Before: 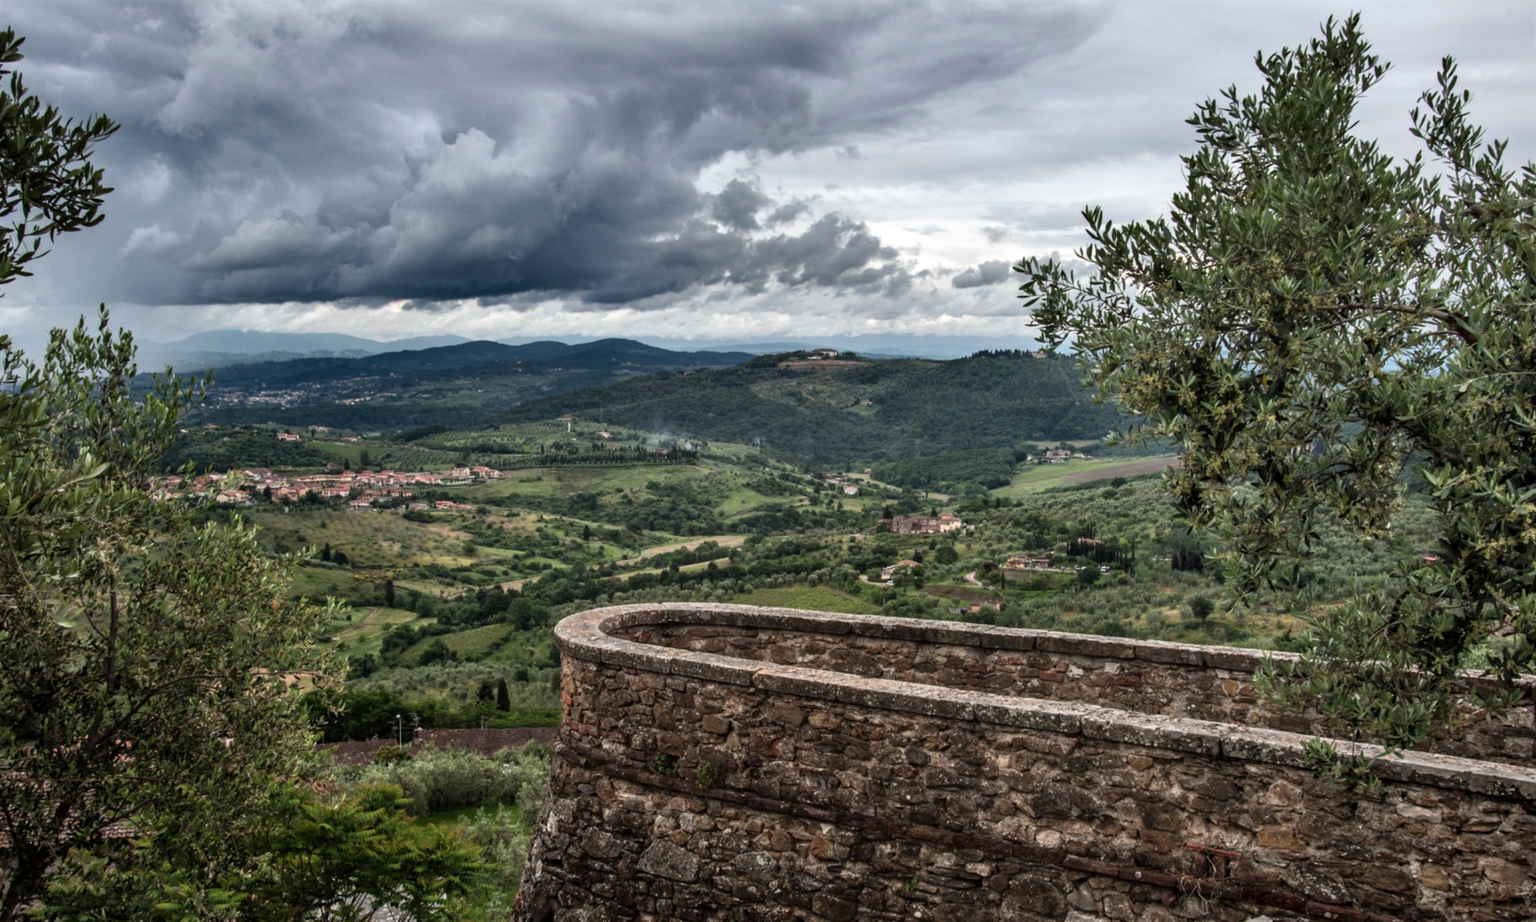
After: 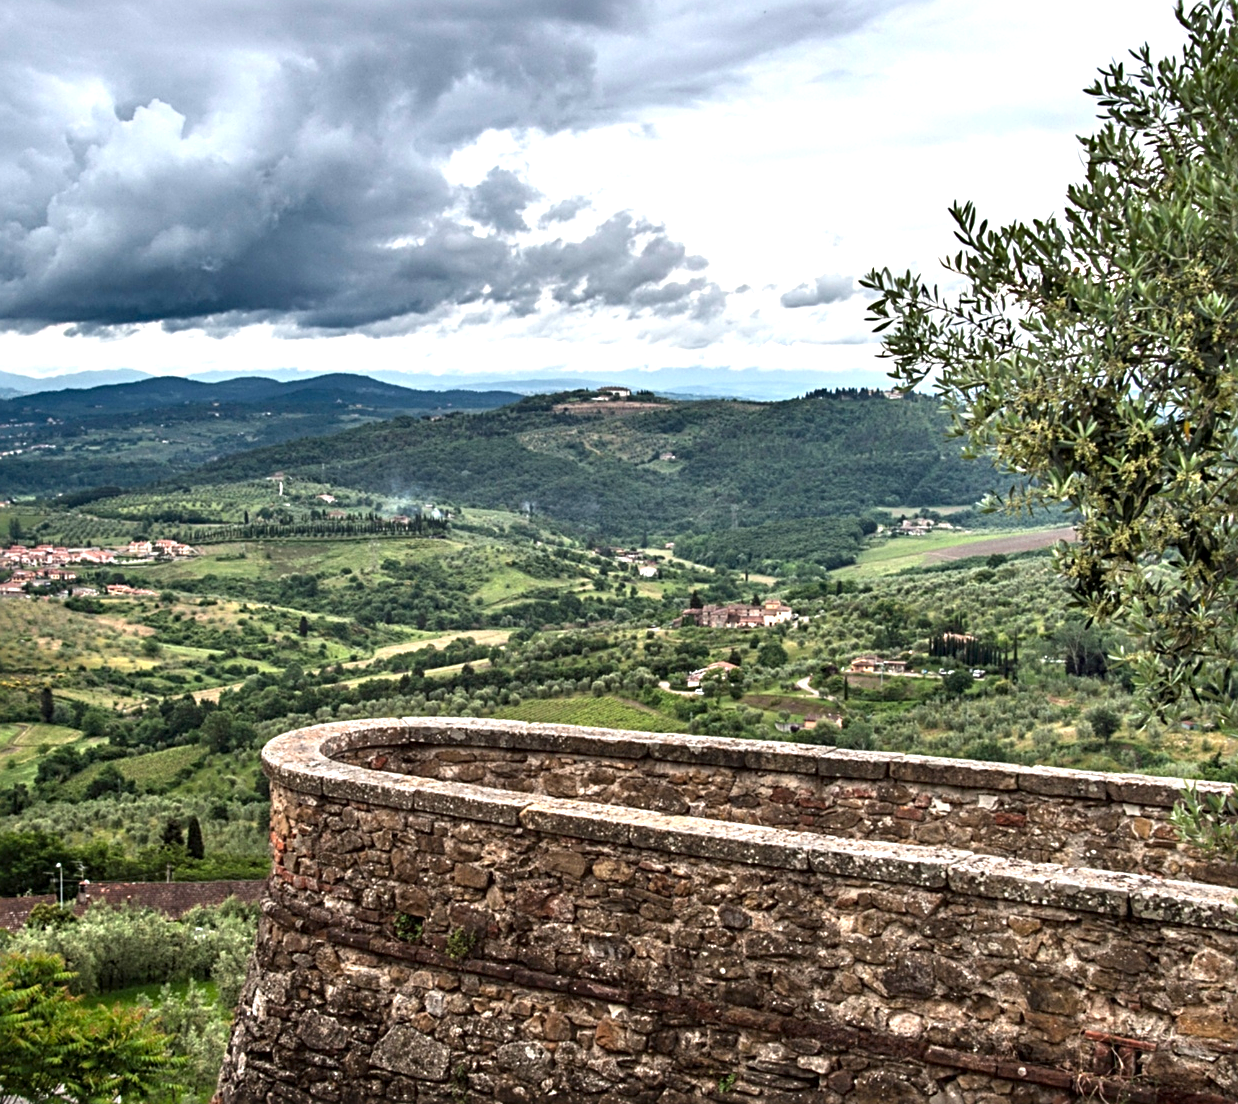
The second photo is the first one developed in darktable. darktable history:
crop and rotate: left 23.03%, top 5.648%, right 15.022%, bottom 2.323%
exposure: black level correction 0, exposure 0.951 EV, compensate highlight preservation false
sharpen: radius 3.11
contrast brightness saturation: contrast 0.042, saturation 0.153
